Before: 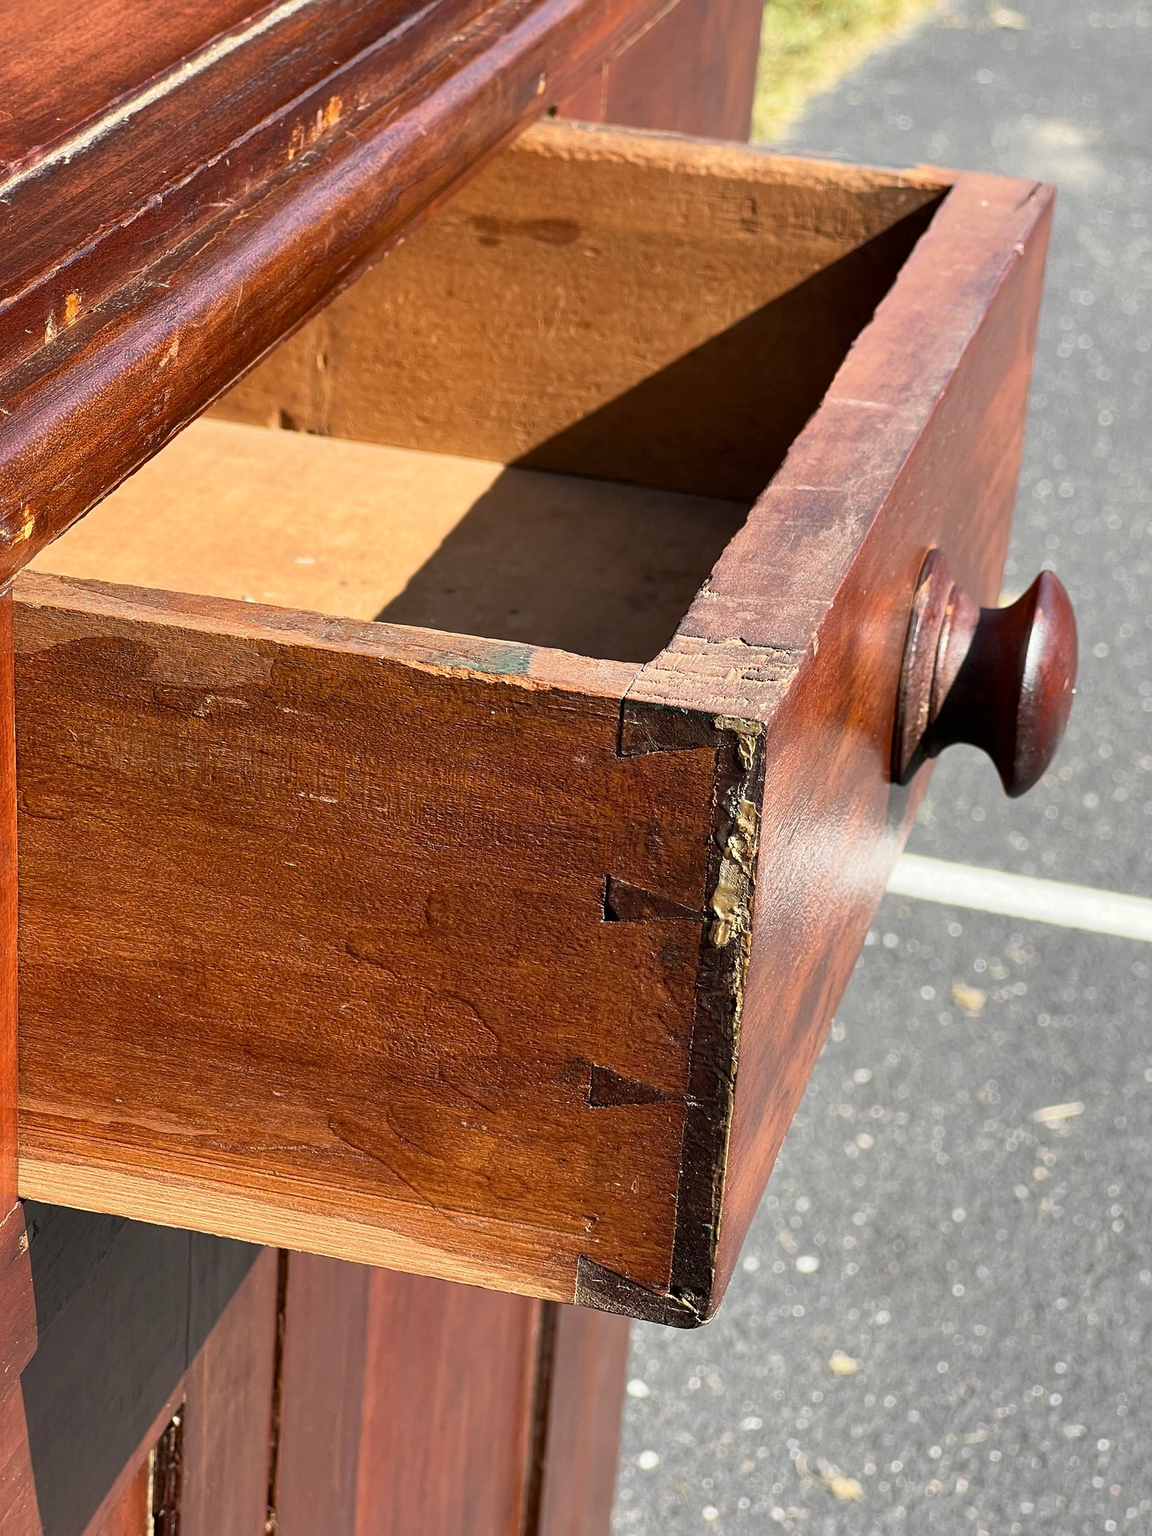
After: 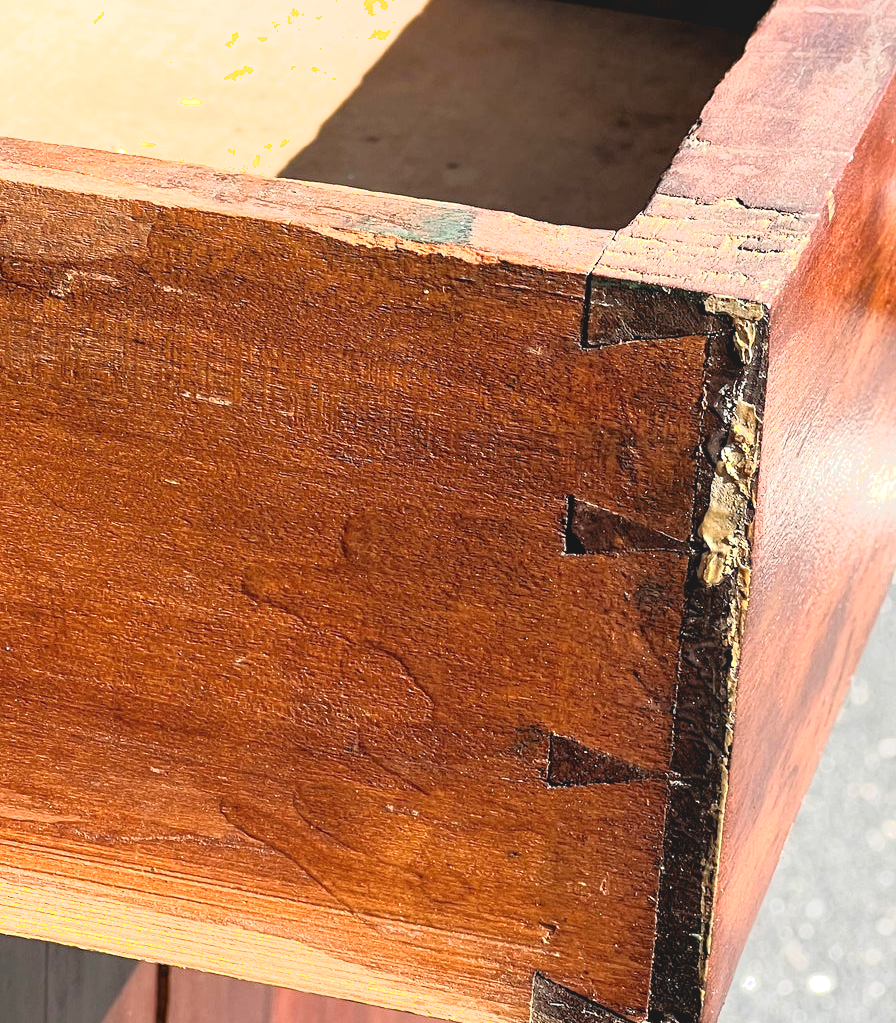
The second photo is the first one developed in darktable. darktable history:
rgb levels: levels [[0.013, 0.434, 0.89], [0, 0.5, 1], [0, 0.5, 1]]
exposure: black level correction -0.002, exposure 0.54 EV, compensate highlight preservation false
local contrast: highlights 68%, shadows 68%, detail 82%, midtone range 0.325
shadows and highlights: shadows -62.32, white point adjustment -5.22, highlights 61.59
crop: left 13.312%, top 31.28%, right 24.627%, bottom 15.582%
